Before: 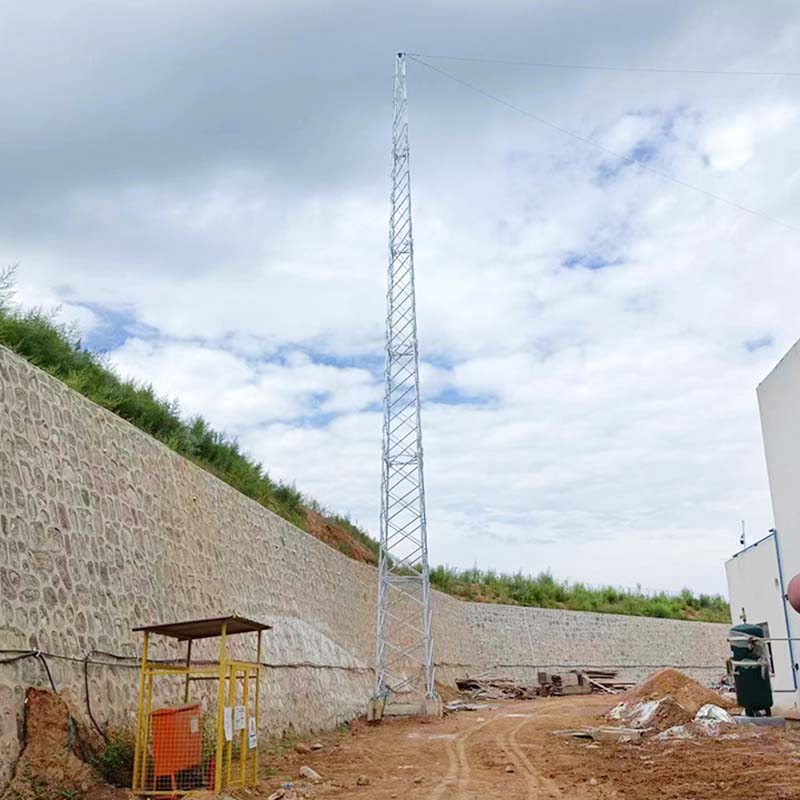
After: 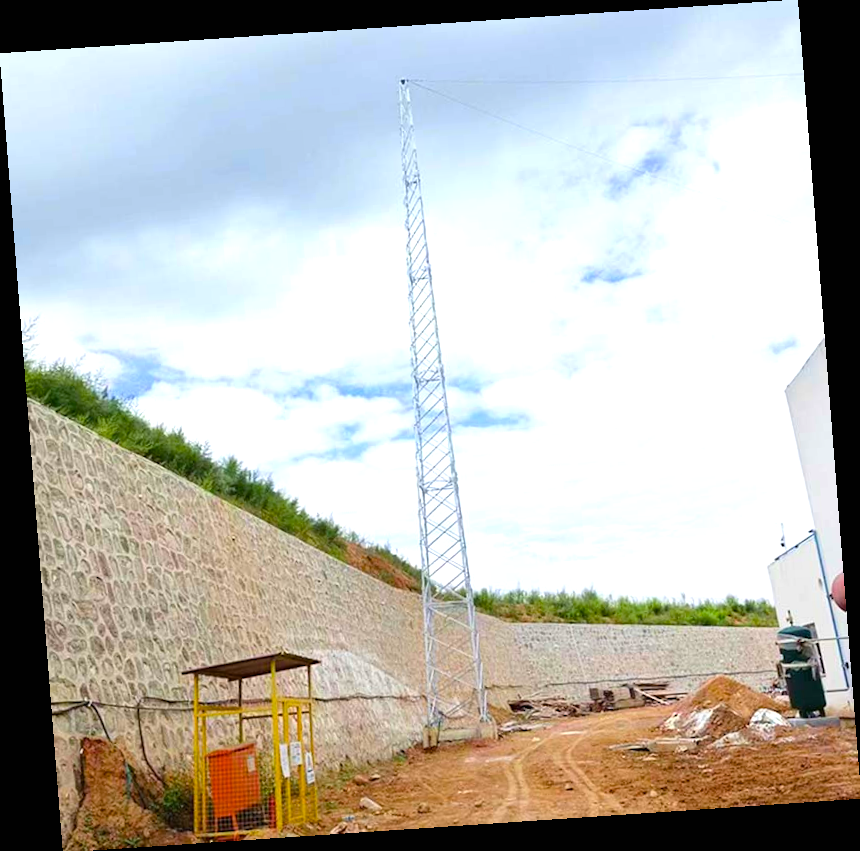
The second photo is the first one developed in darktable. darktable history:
color balance rgb: perceptual saturation grading › global saturation 20%, global vibrance 20%
exposure: black level correction 0, exposure 0.5 EV, compensate exposure bias true, compensate highlight preservation false
rotate and perspective: rotation -4.2°, shear 0.006, automatic cropping off
